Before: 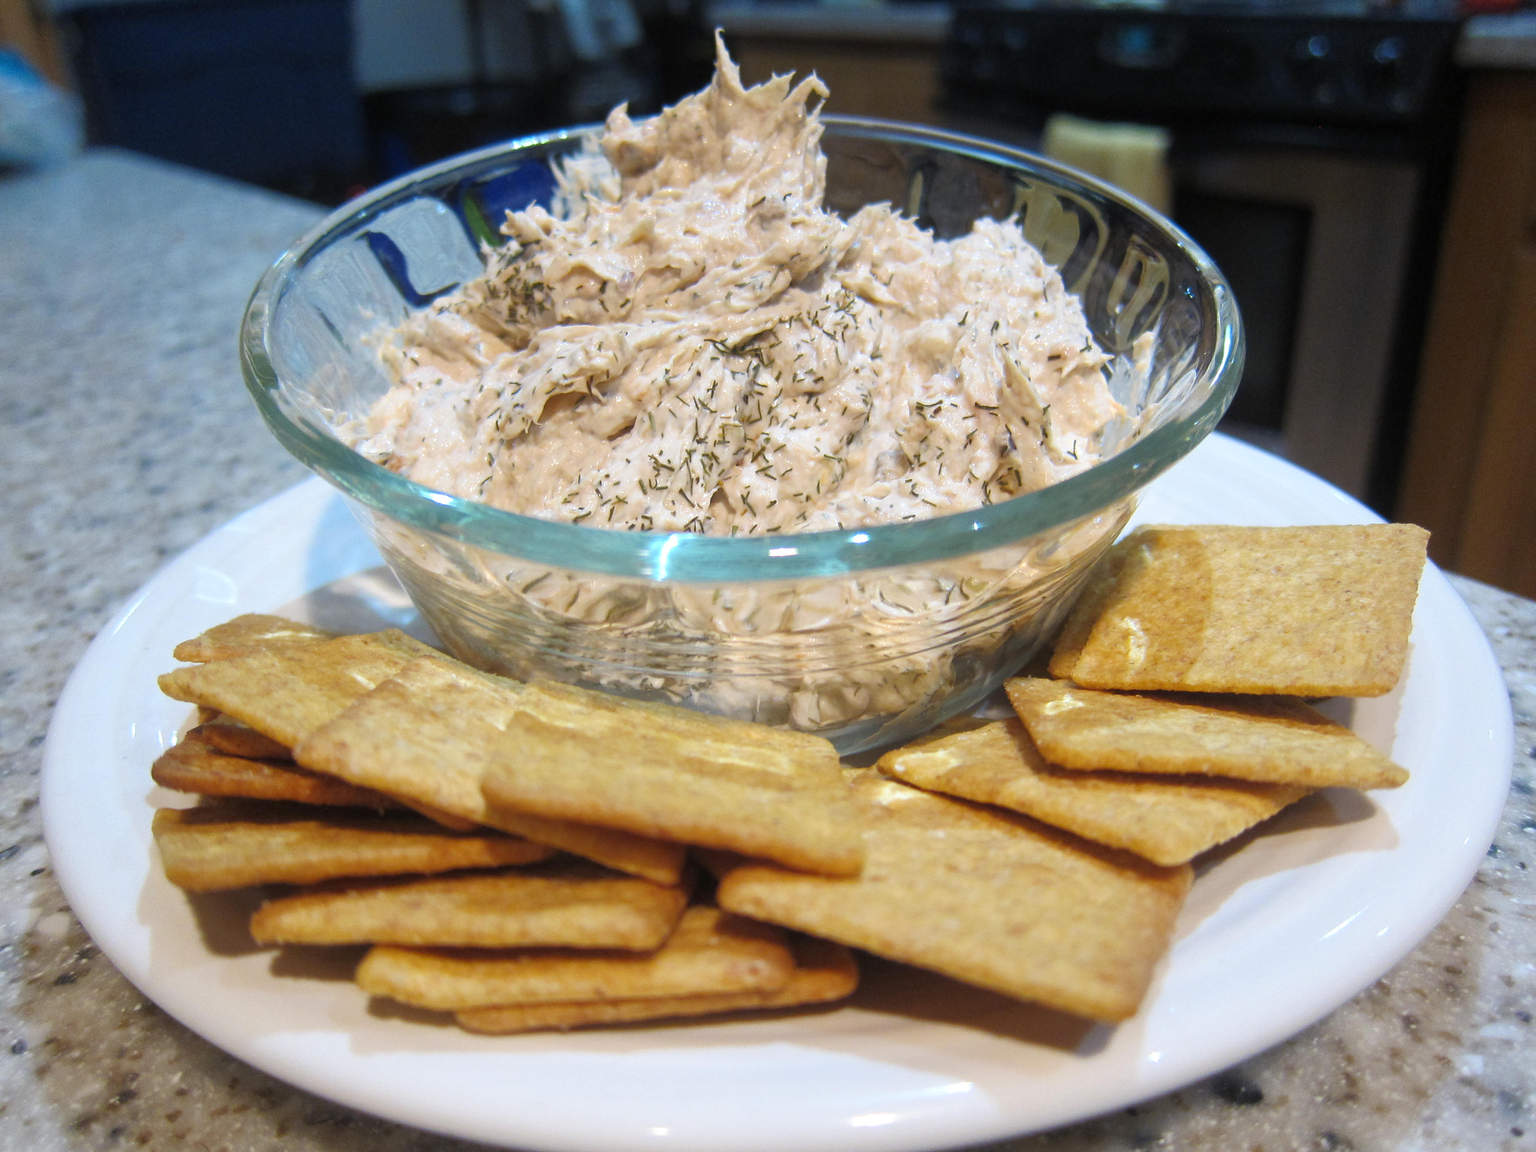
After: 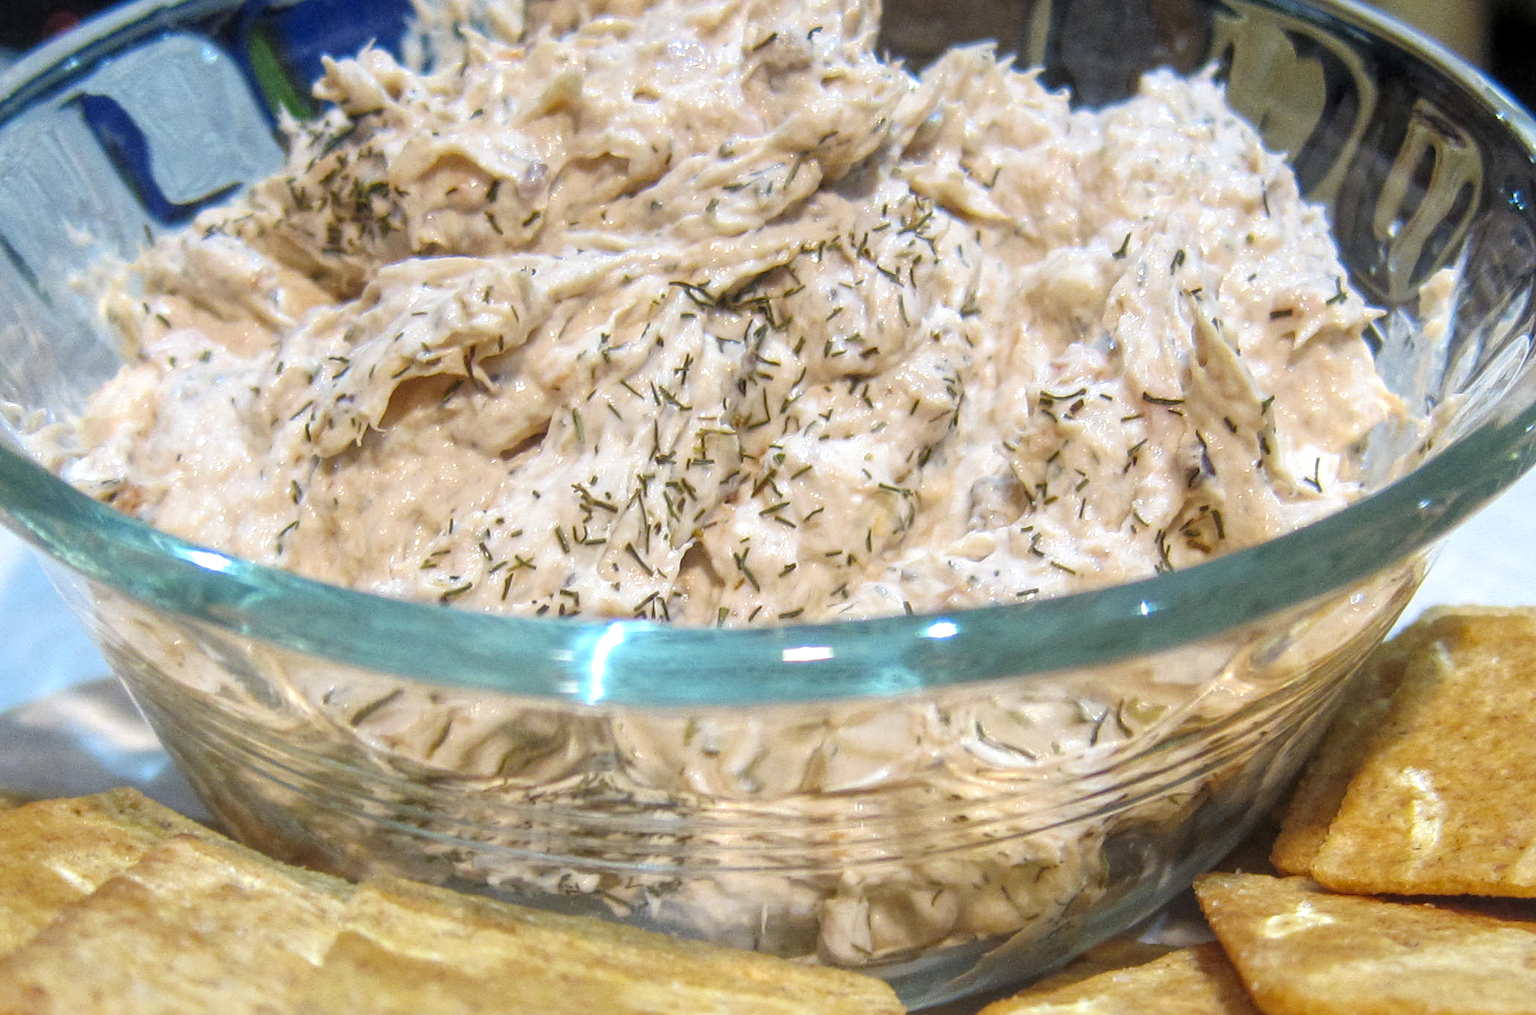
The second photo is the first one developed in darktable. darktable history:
local contrast: highlights 99%, shadows 86%, detail 160%, midtone range 0.2
crop: left 20.932%, top 15.471%, right 21.848%, bottom 34.081%
